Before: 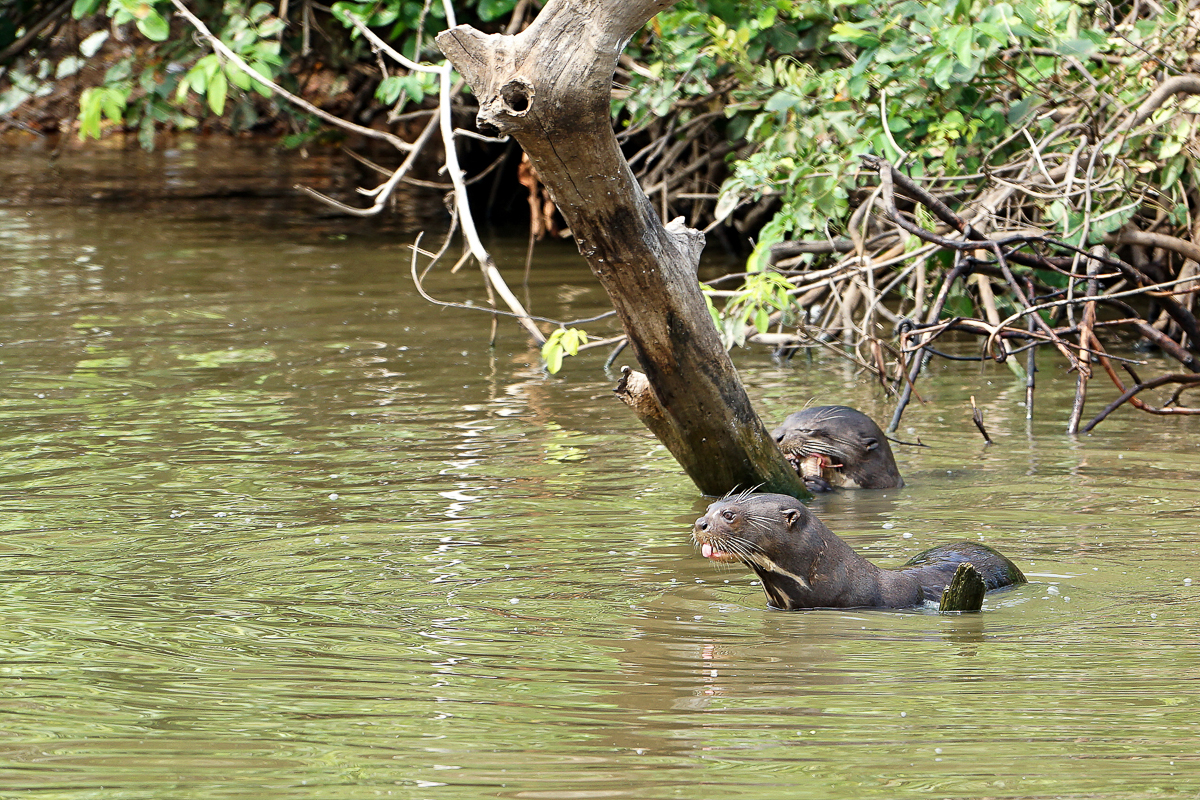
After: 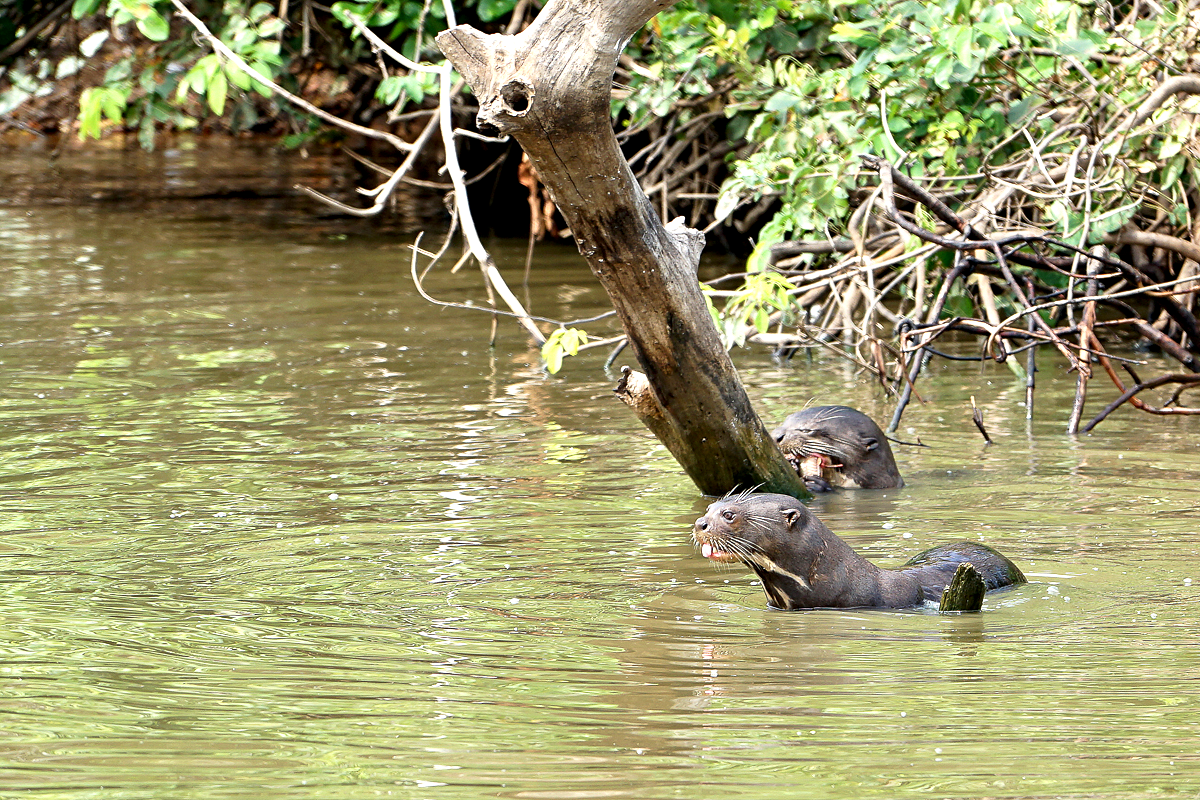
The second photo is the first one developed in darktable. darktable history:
exposure: black level correction 0.005, exposure 0.417 EV, compensate highlight preservation false
shadows and highlights: shadows 12, white point adjustment 1.2, highlights -0.36, soften with gaussian
